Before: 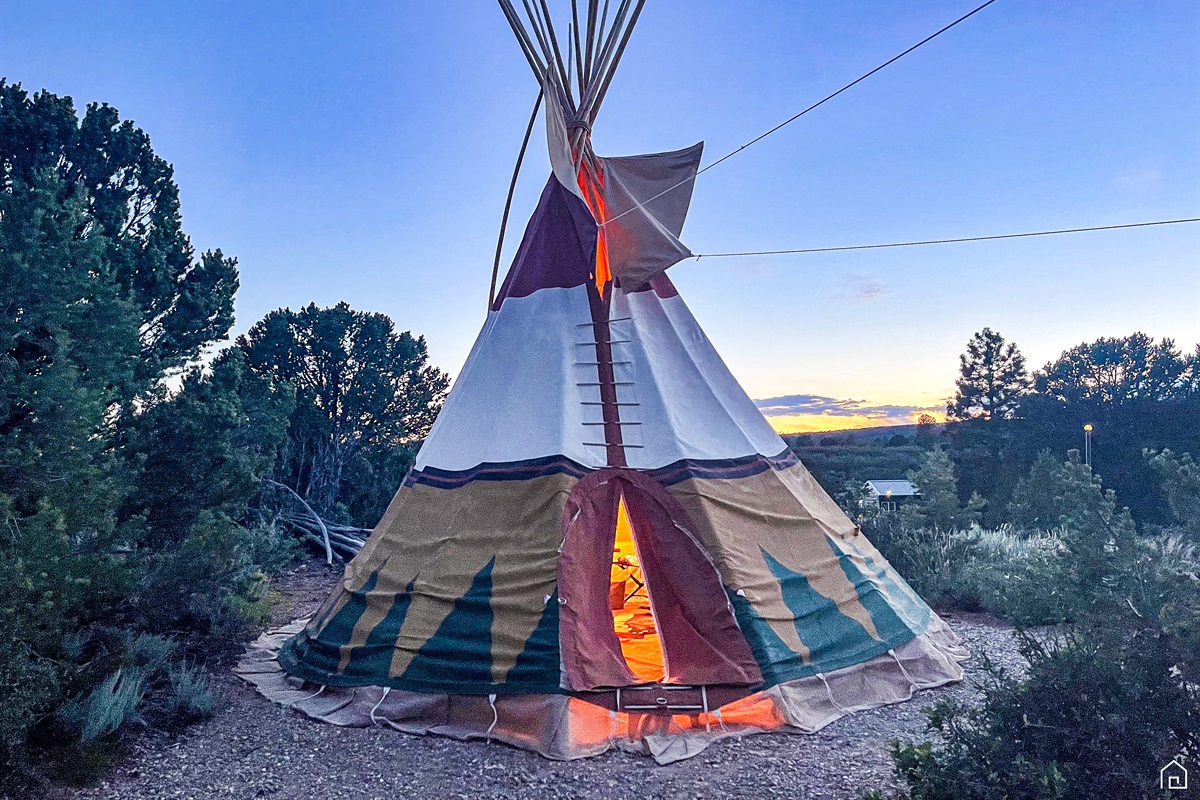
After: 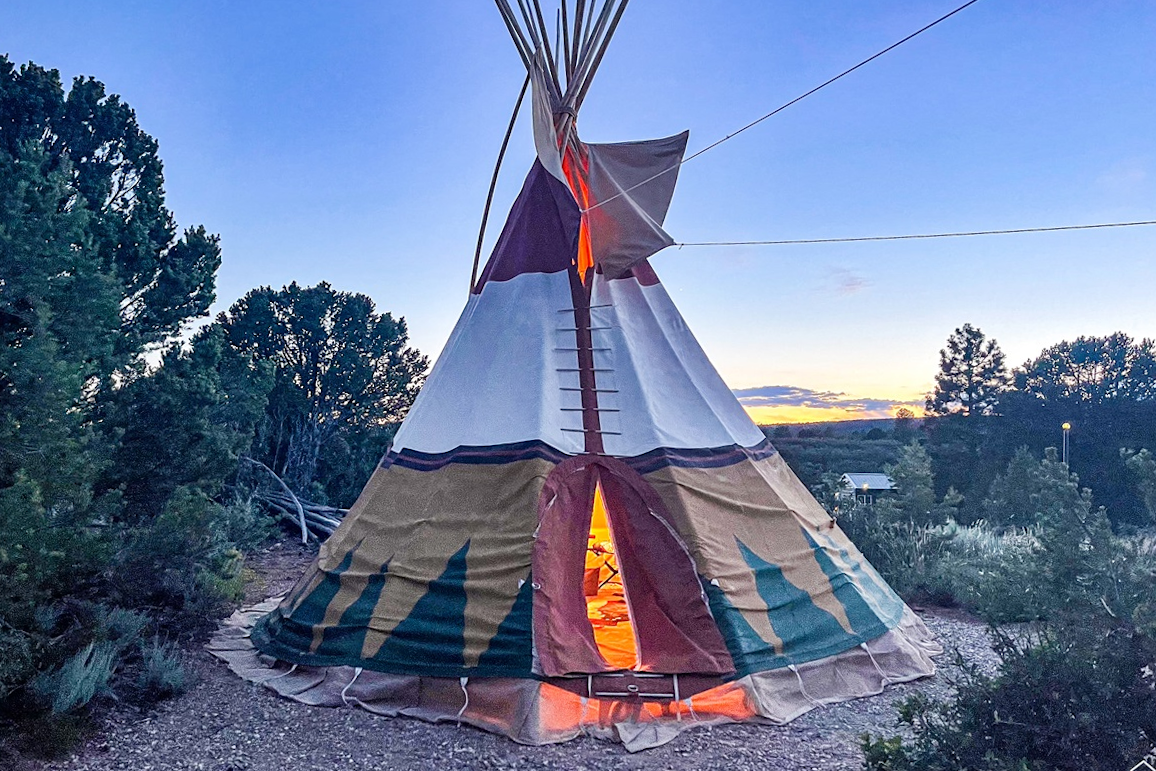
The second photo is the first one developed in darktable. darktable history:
crop and rotate: angle -1.44°
